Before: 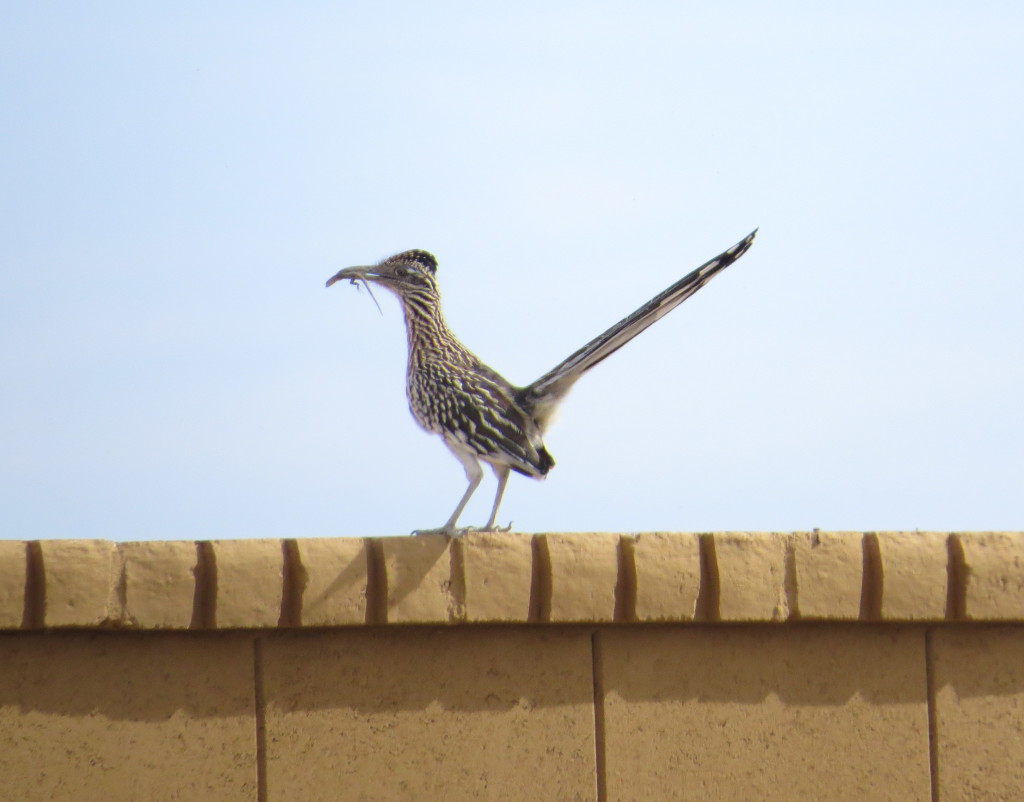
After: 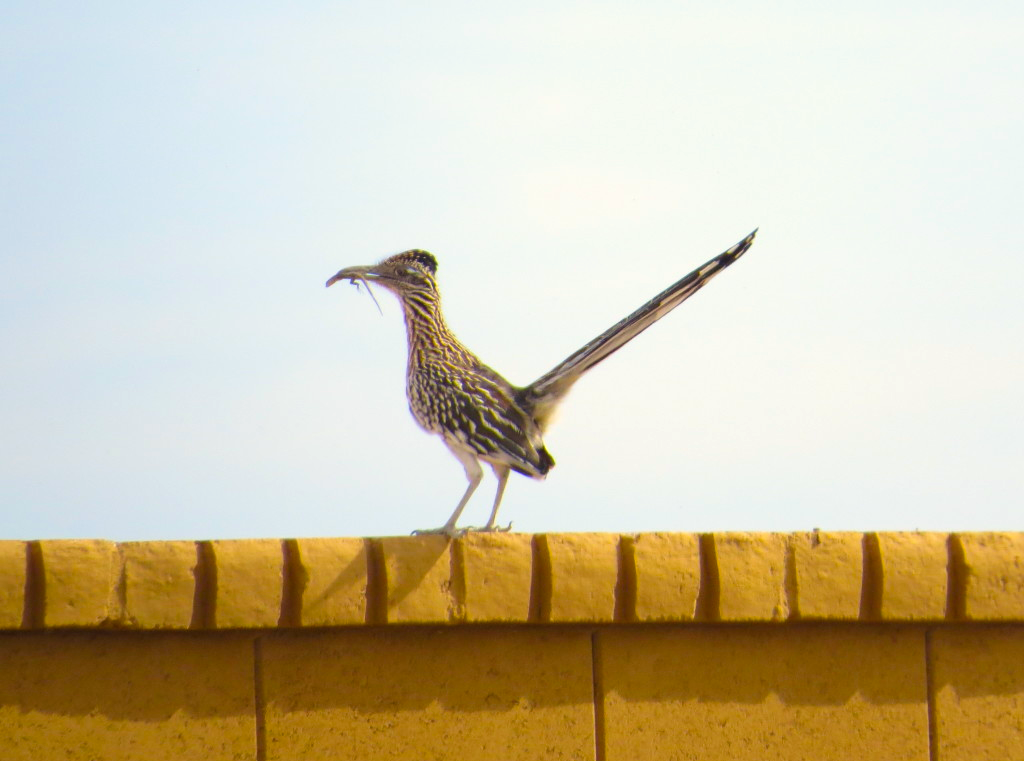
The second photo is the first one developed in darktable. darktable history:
color balance rgb: linear chroma grading › global chroma 15%, perceptual saturation grading › global saturation 30%
white balance: red 1.045, blue 0.932
exposure: black level correction 0, exposure 1.1 EV, compensate exposure bias true, compensate highlight preservation false
crop and rotate: top 0%, bottom 5.097%
